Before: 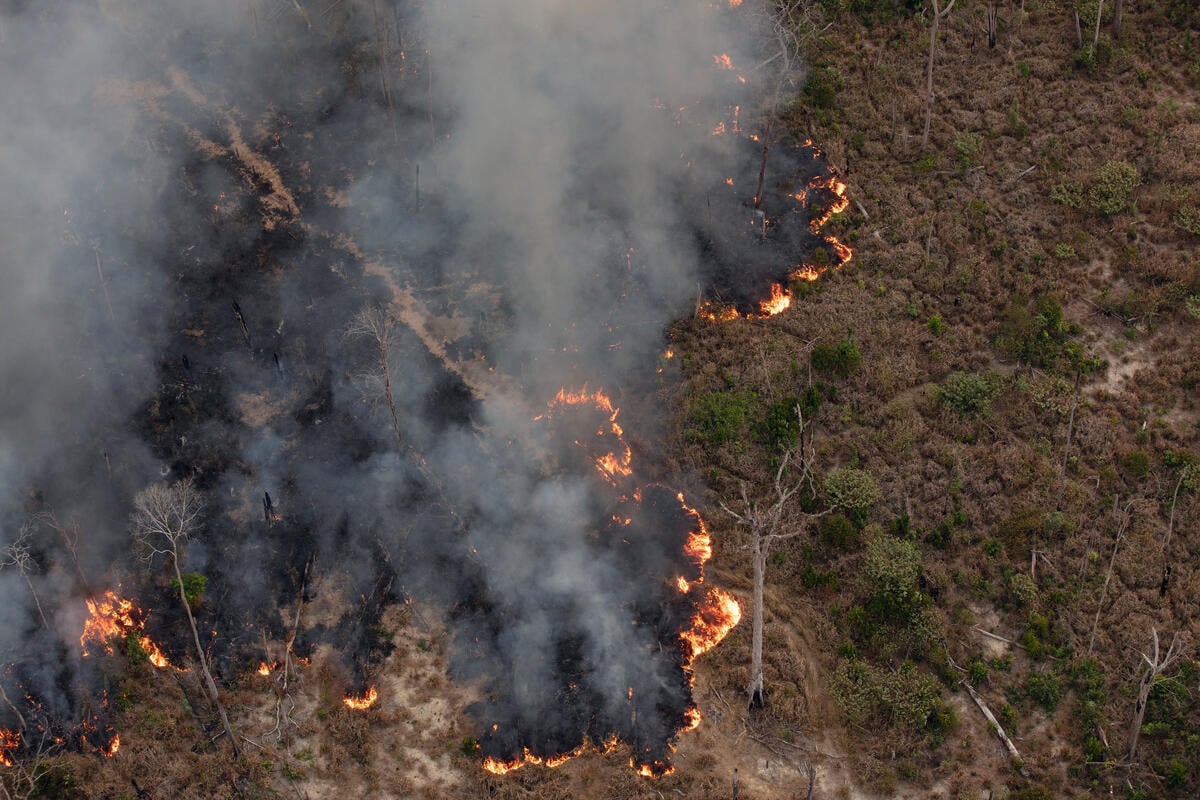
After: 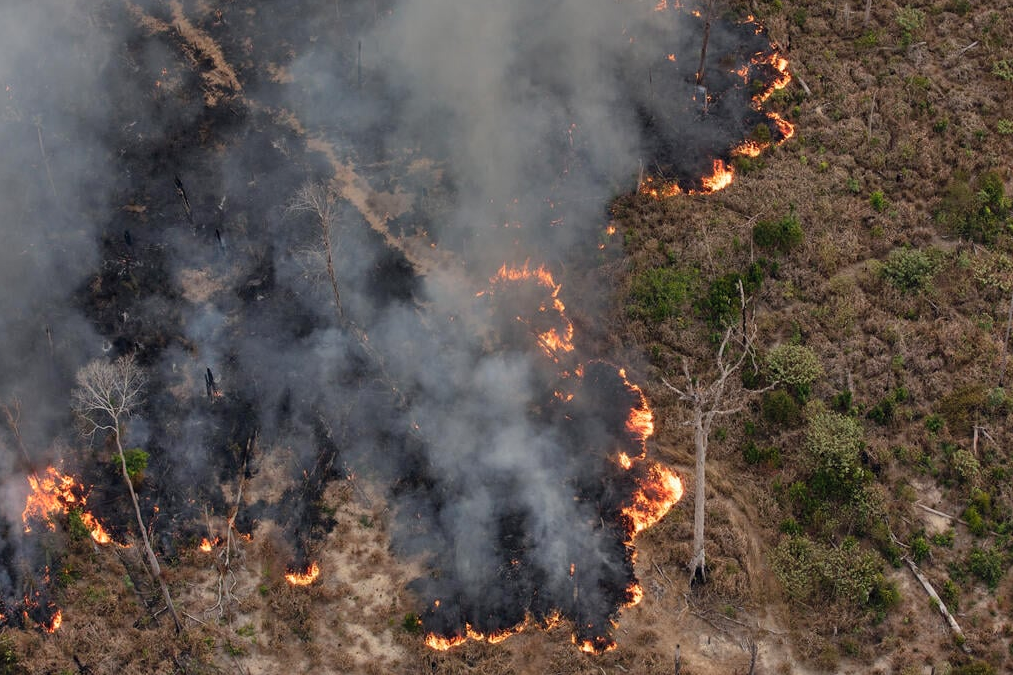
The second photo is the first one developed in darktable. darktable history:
shadows and highlights: soften with gaussian
crop and rotate: left 4.842%, top 15.51%, right 10.668%
